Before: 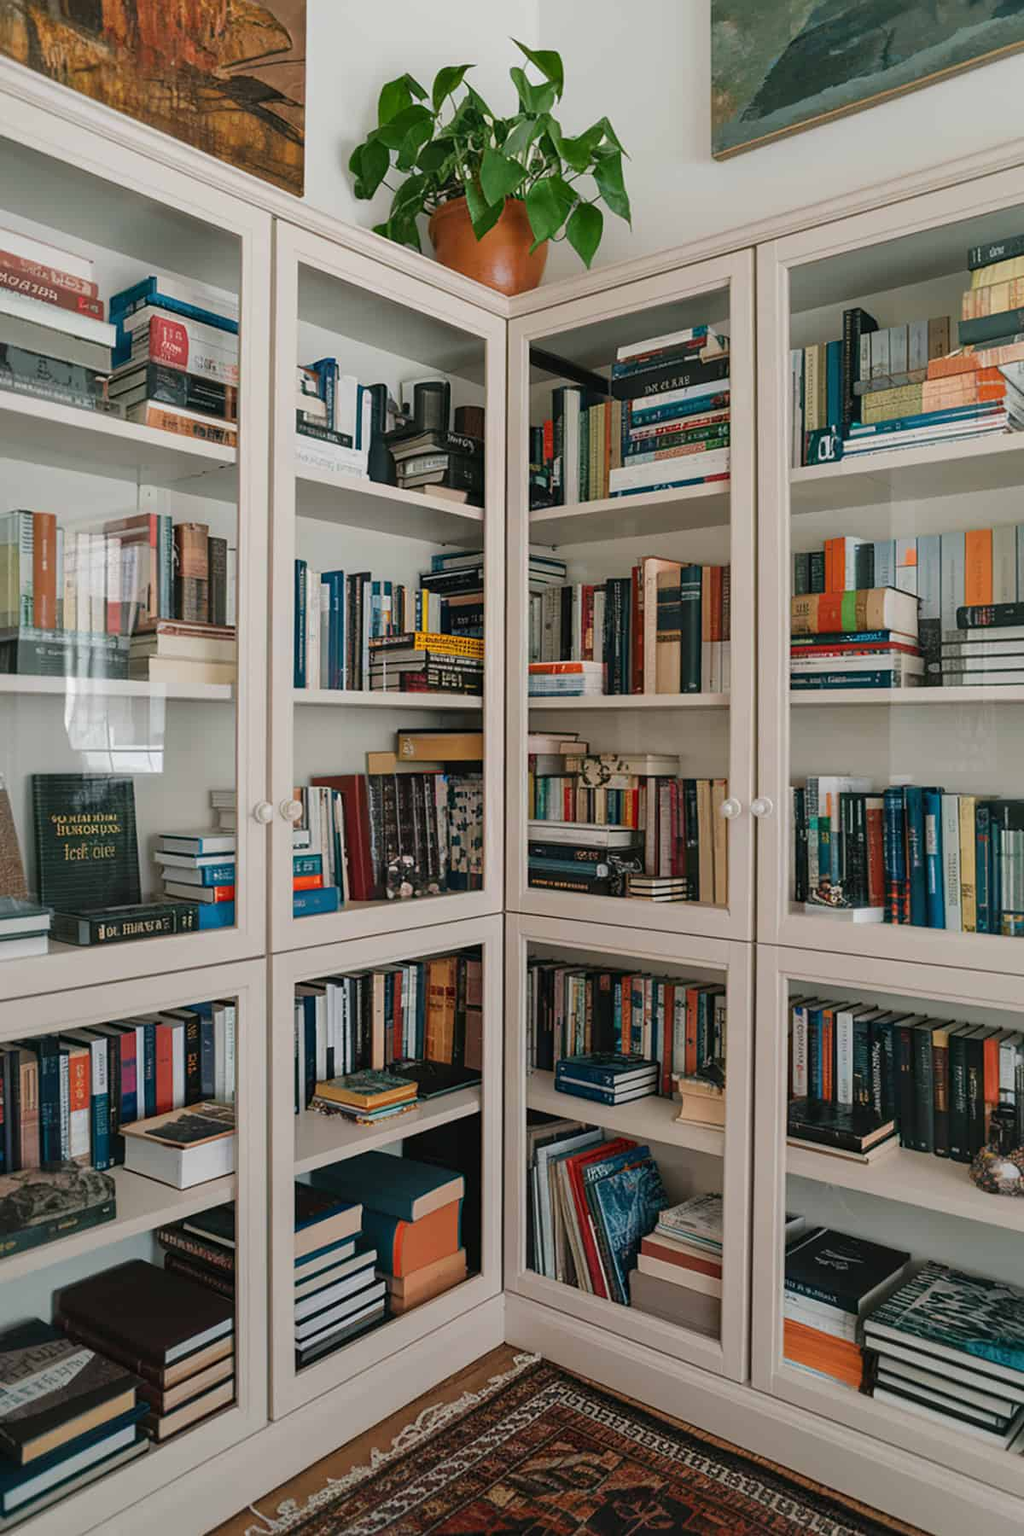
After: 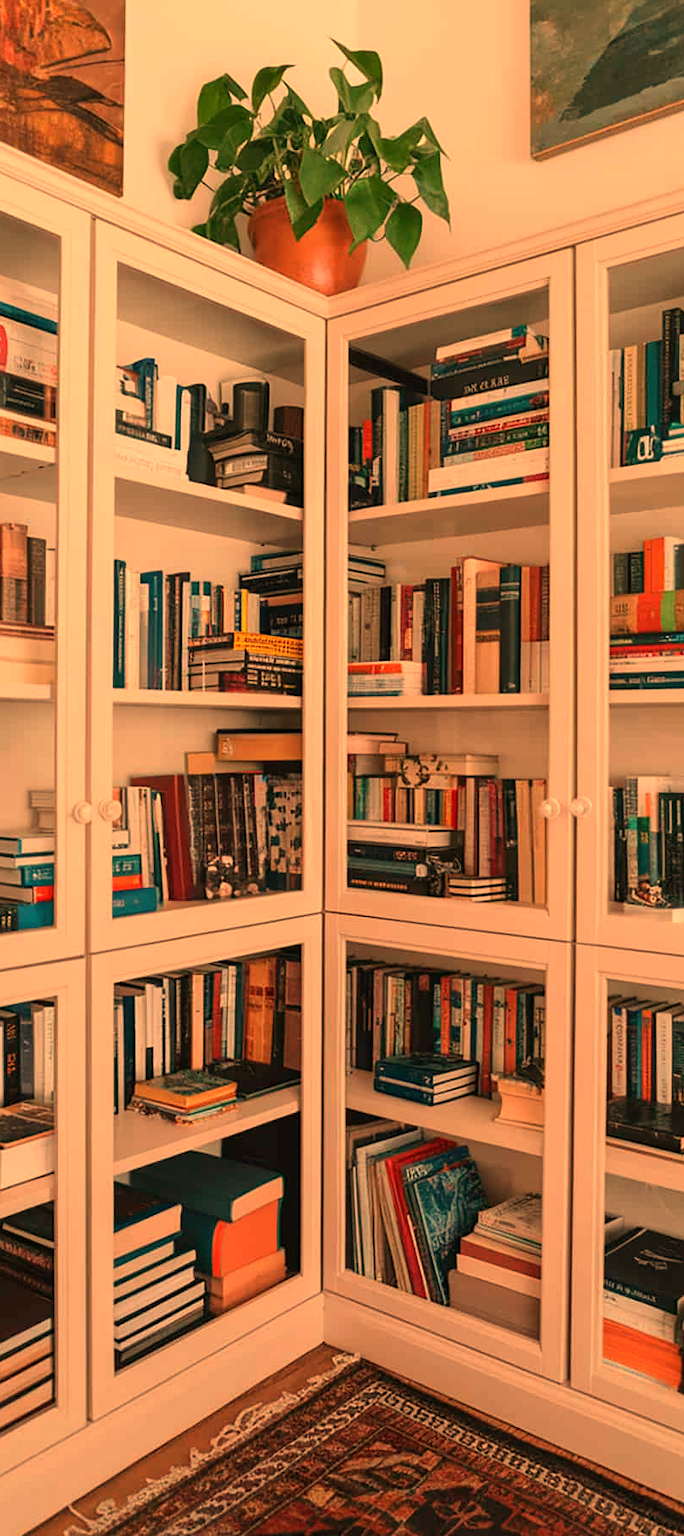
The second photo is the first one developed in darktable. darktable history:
crop and rotate: left 17.732%, right 15.423%
white balance: red 1.467, blue 0.684
